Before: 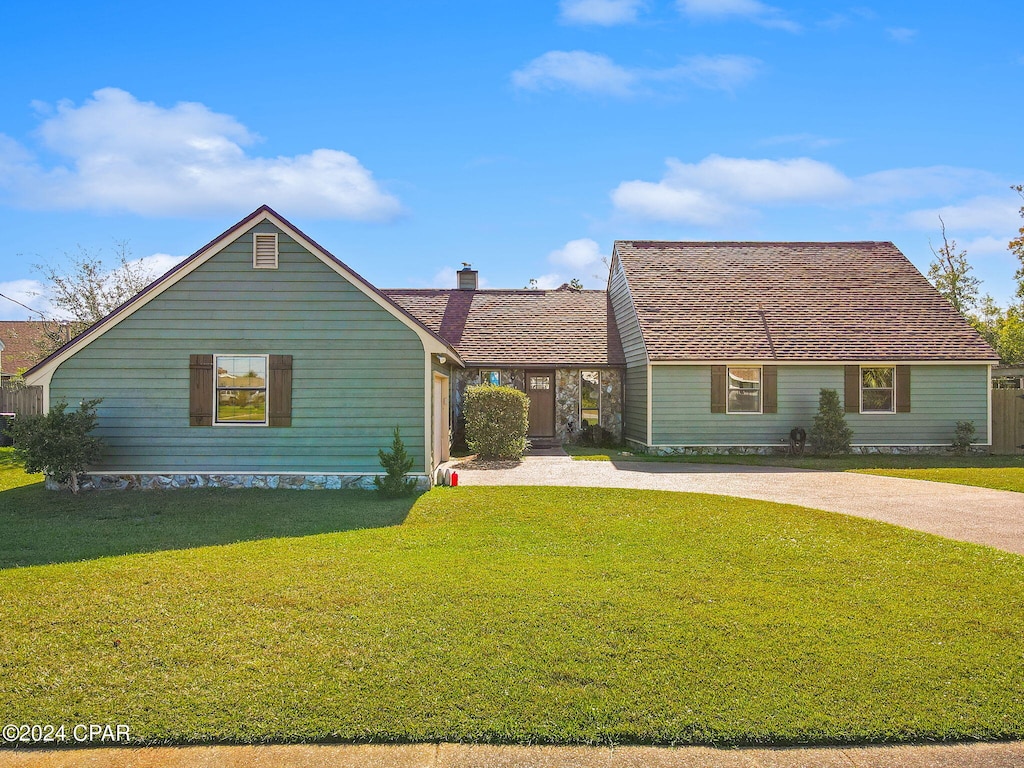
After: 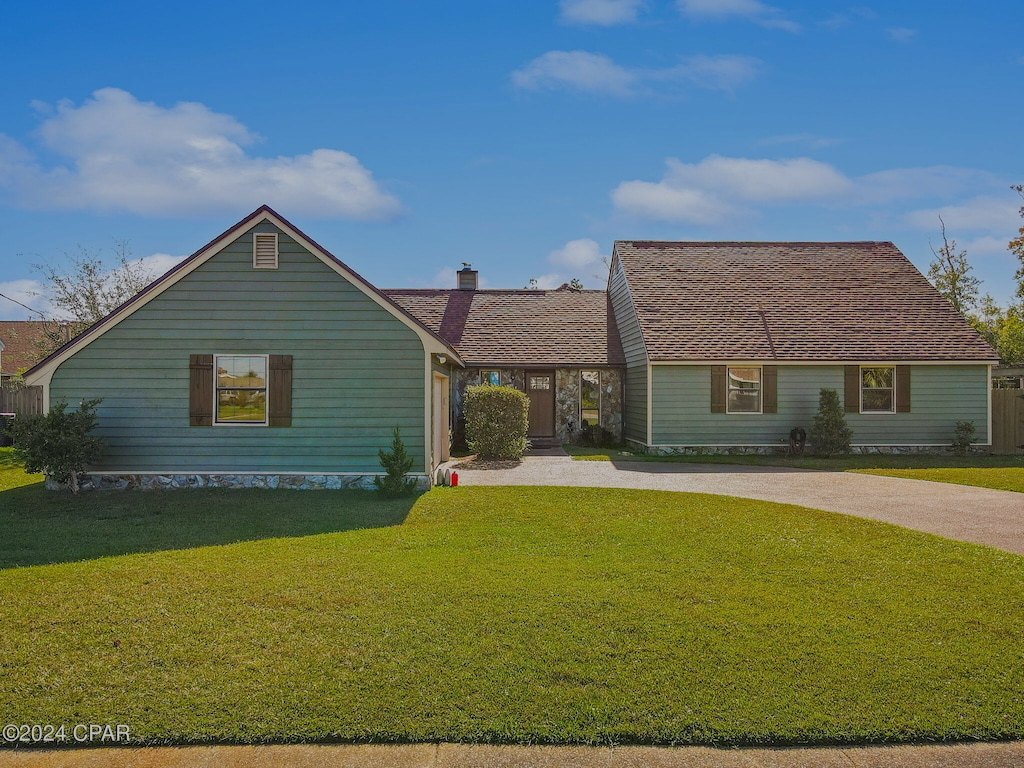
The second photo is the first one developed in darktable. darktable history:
exposure: black level correction 0, exposure -0.86 EV, compensate exposure bias true, compensate highlight preservation false
